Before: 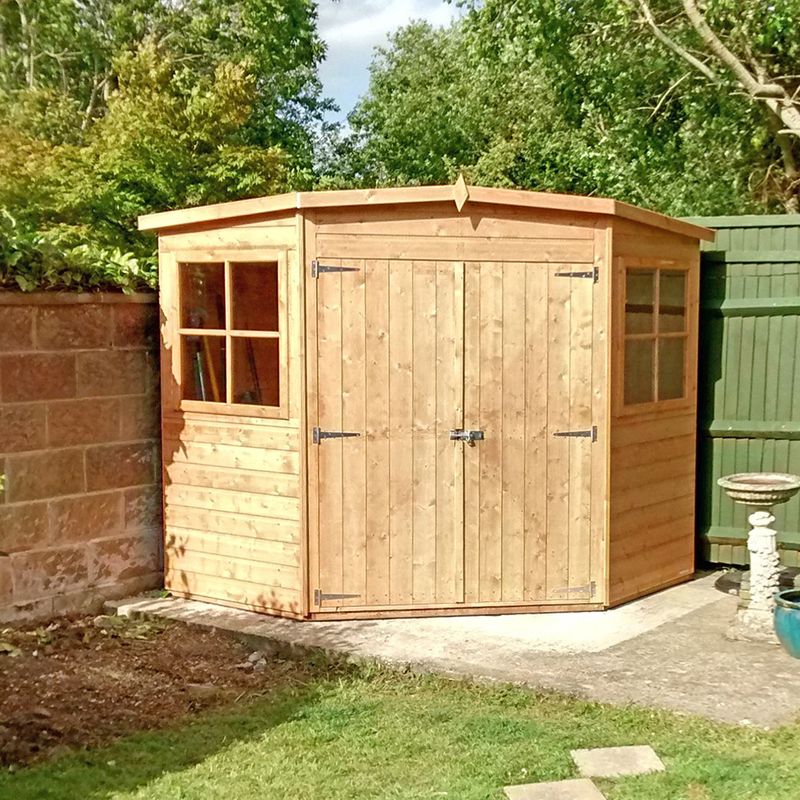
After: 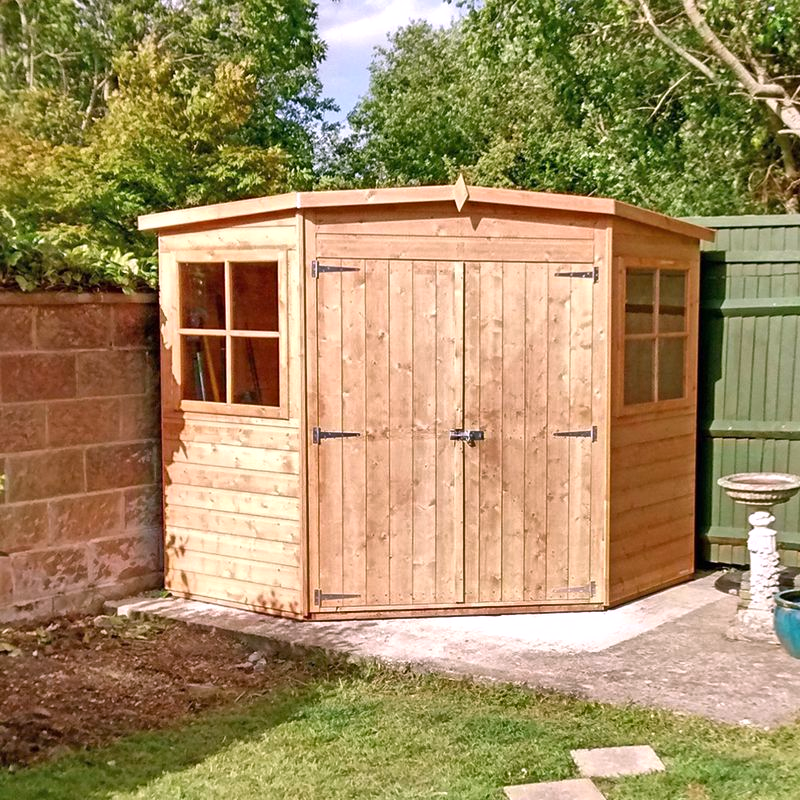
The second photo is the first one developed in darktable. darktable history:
white balance: red 1.066, blue 1.119
shadows and highlights: soften with gaussian
local contrast: mode bilateral grid, contrast 10, coarseness 25, detail 115%, midtone range 0.2
